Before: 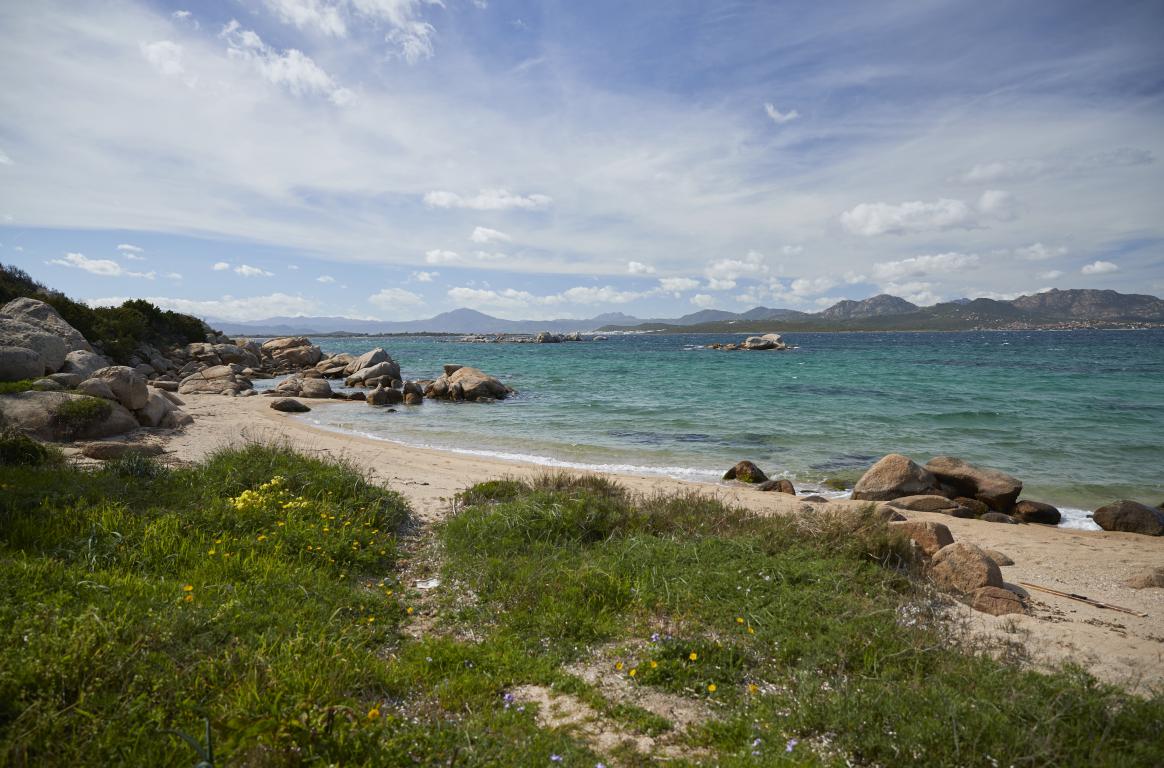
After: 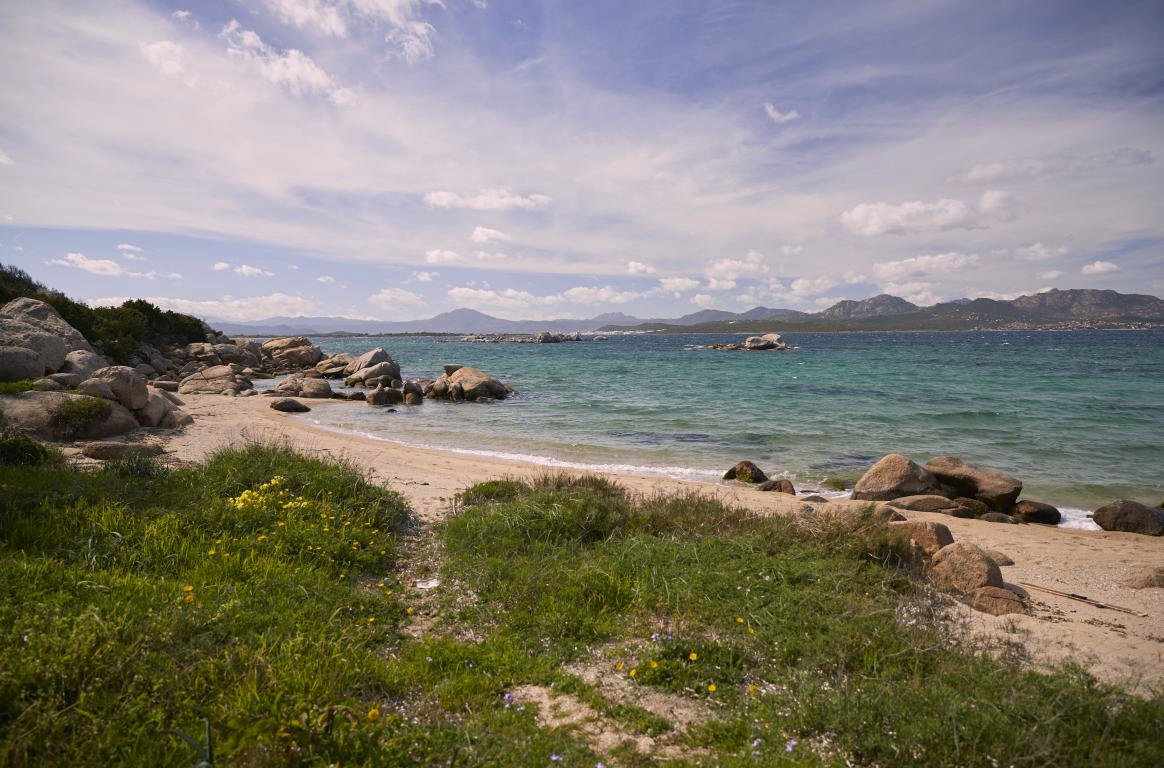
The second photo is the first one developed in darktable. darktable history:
color correction: highlights a* 7.52, highlights b* 4.06
